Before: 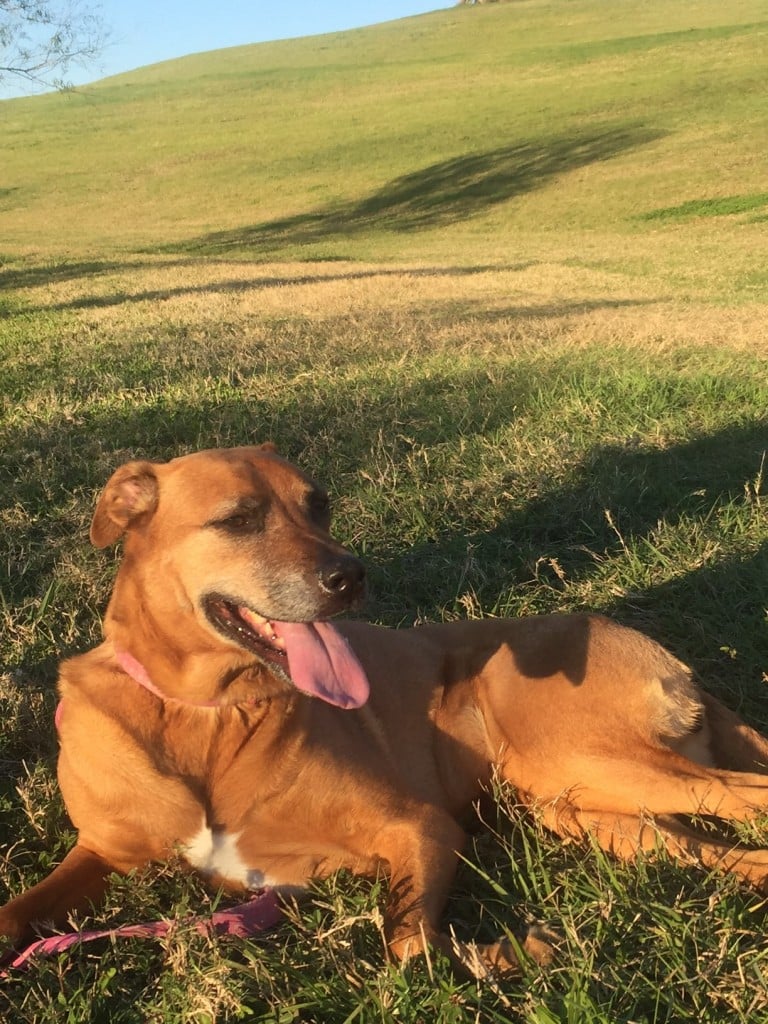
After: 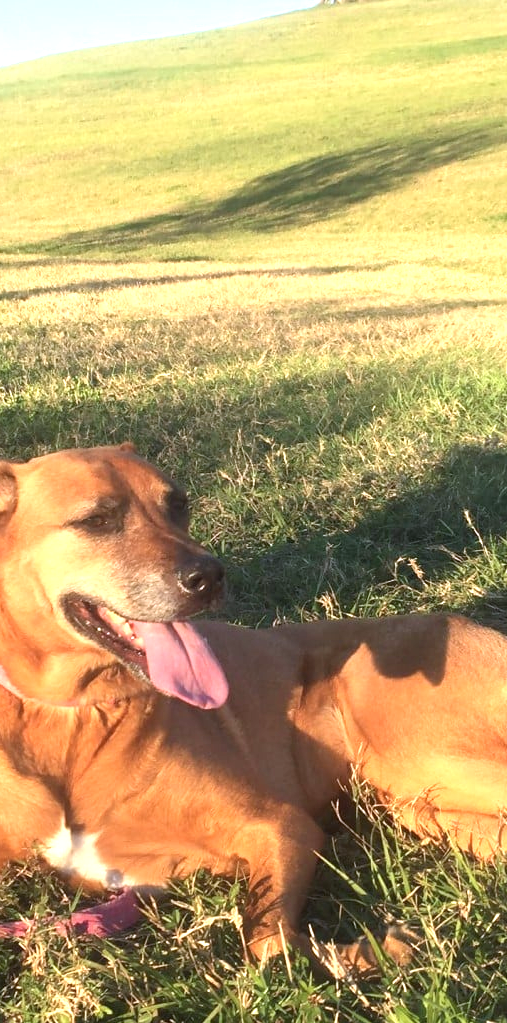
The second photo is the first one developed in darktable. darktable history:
crop and rotate: left 18.442%, right 15.508%
color calibration: illuminant as shot in camera, x 0.358, y 0.373, temperature 4628.91 K
exposure: exposure 0.999 EV, compensate highlight preservation false
